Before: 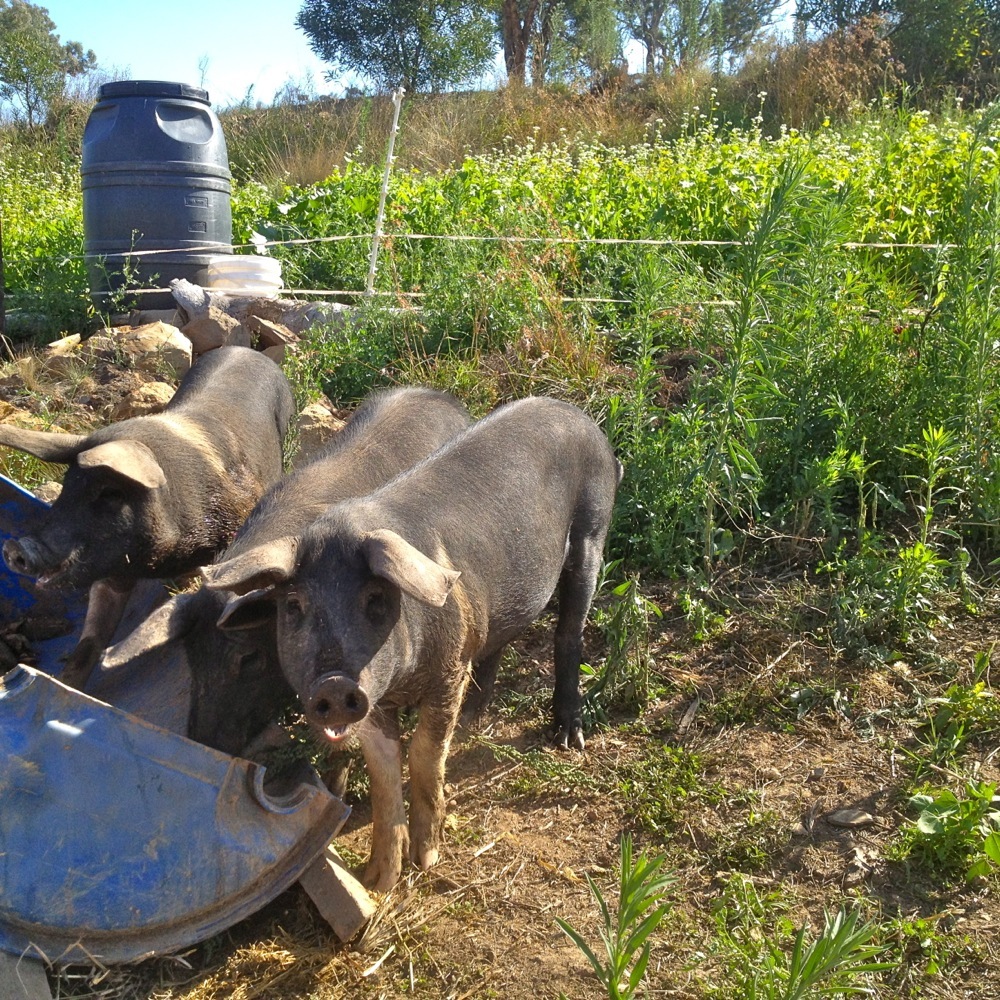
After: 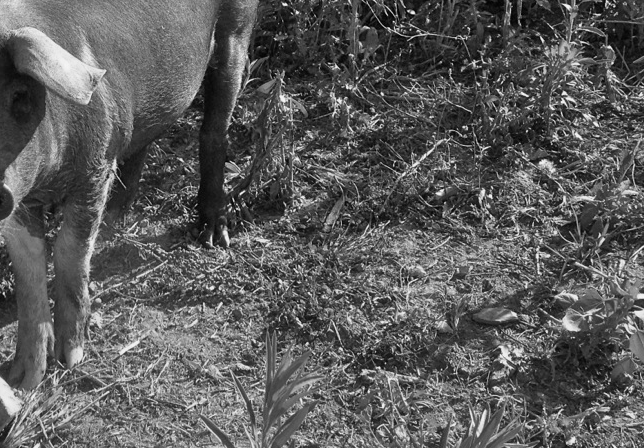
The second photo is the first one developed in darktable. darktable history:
crop and rotate: left 35.509%, top 50.238%, bottom 4.934%
color calibration: output gray [0.23, 0.37, 0.4, 0], gray › normalize channels true, illuminant same as pipeline (D50), adaptation XYZ, x 0.346, y 0.359, gamut compression 0
